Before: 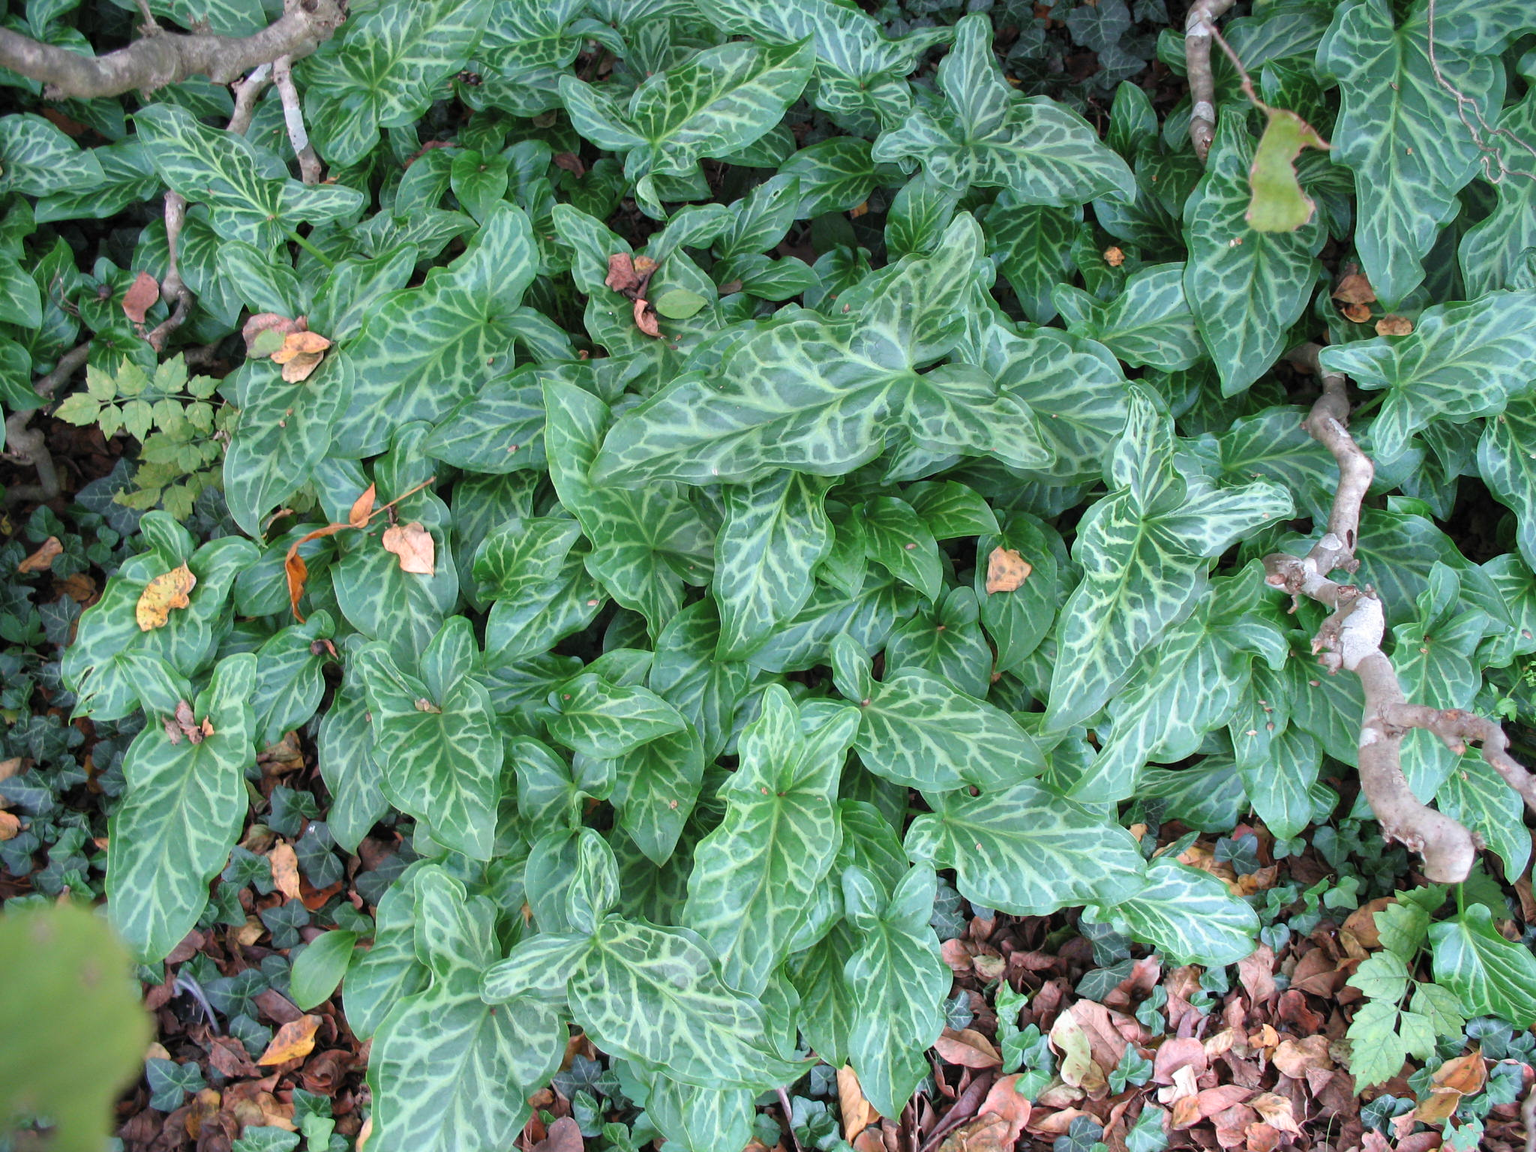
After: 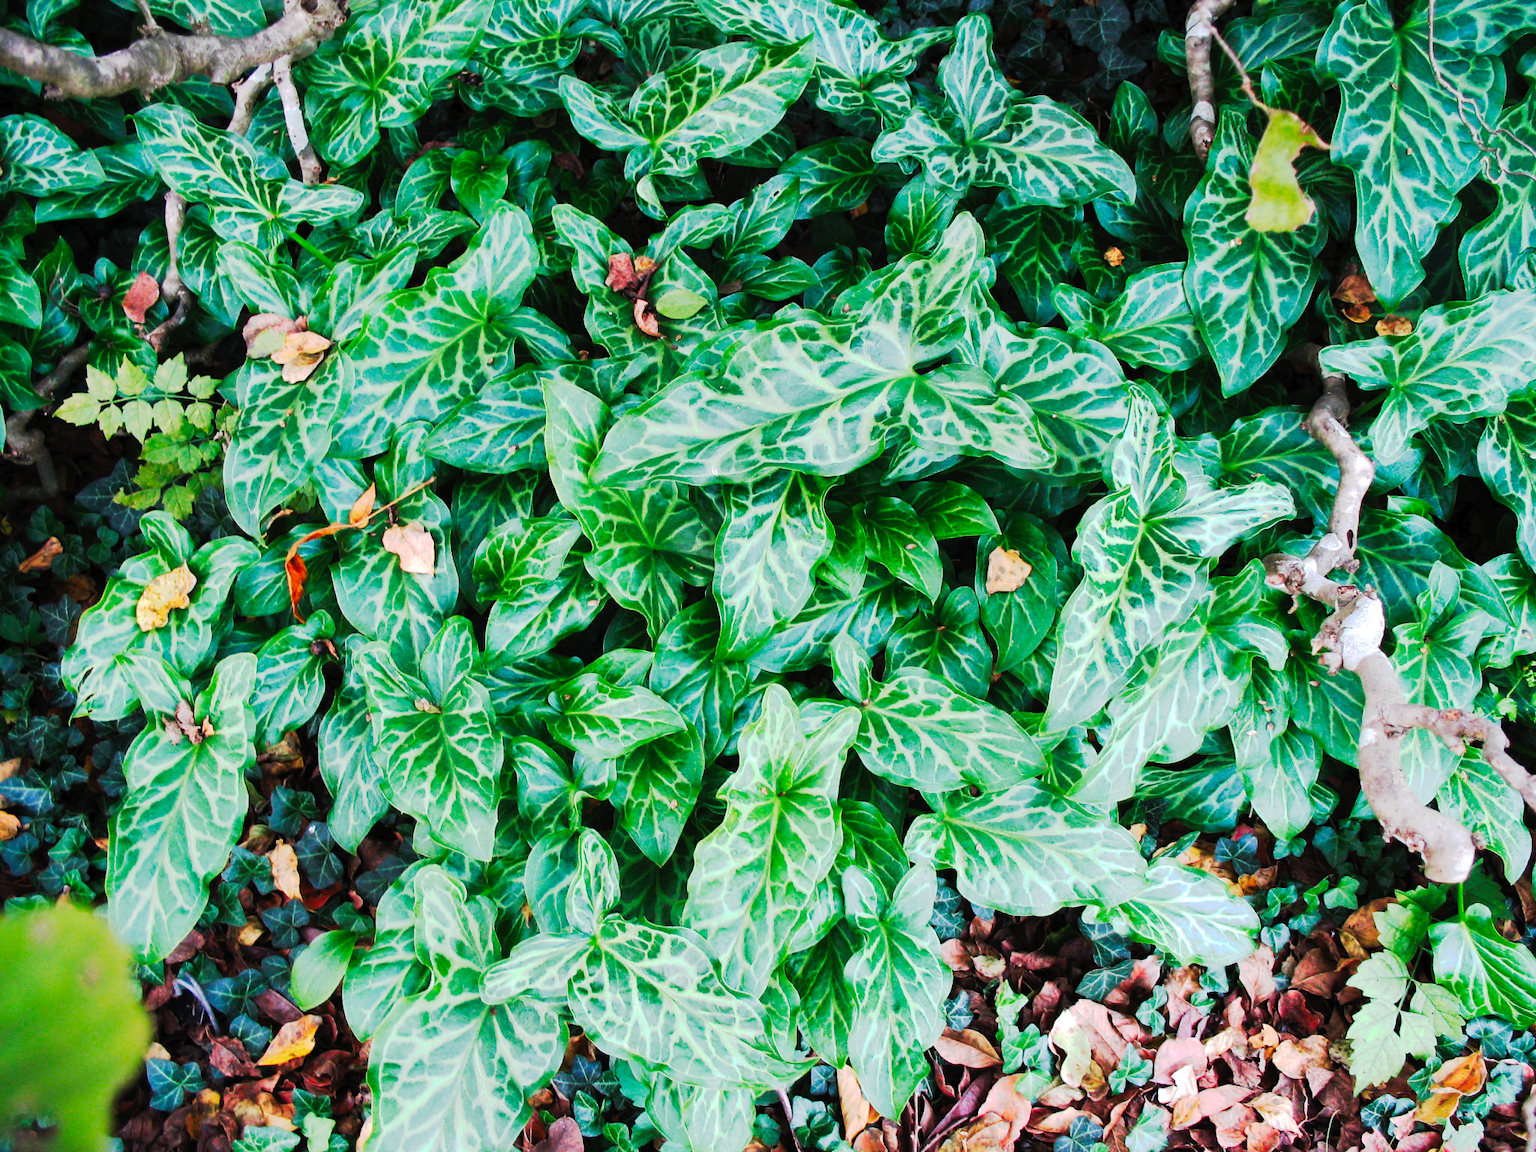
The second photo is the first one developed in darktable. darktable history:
rotate and perspective: crop left 0, crop top 0
tone curve: curves: ch0 [(0, 0) (0.003, 0.011) (0.011, 0.014) (0.025, 0.018) (0.044, 0.023) (0.069, 0.028) (0.1, 0.031) (0.136, 0.039) (0.177, 0.056) (0.224, 0.081) (0.277, 0.129) (0.335, 0.188) (0.399, 0.256) (0.468, 0.367) (0.543, 0.514) (0.623, 0.684) (0.709, 0.785) (0.801, 0.846) (0.898, 0.884) (1, 1)], preserve colors none
exposure: black level correction 0.002, exposure 0.15 EV, compensate highlight preservation false
